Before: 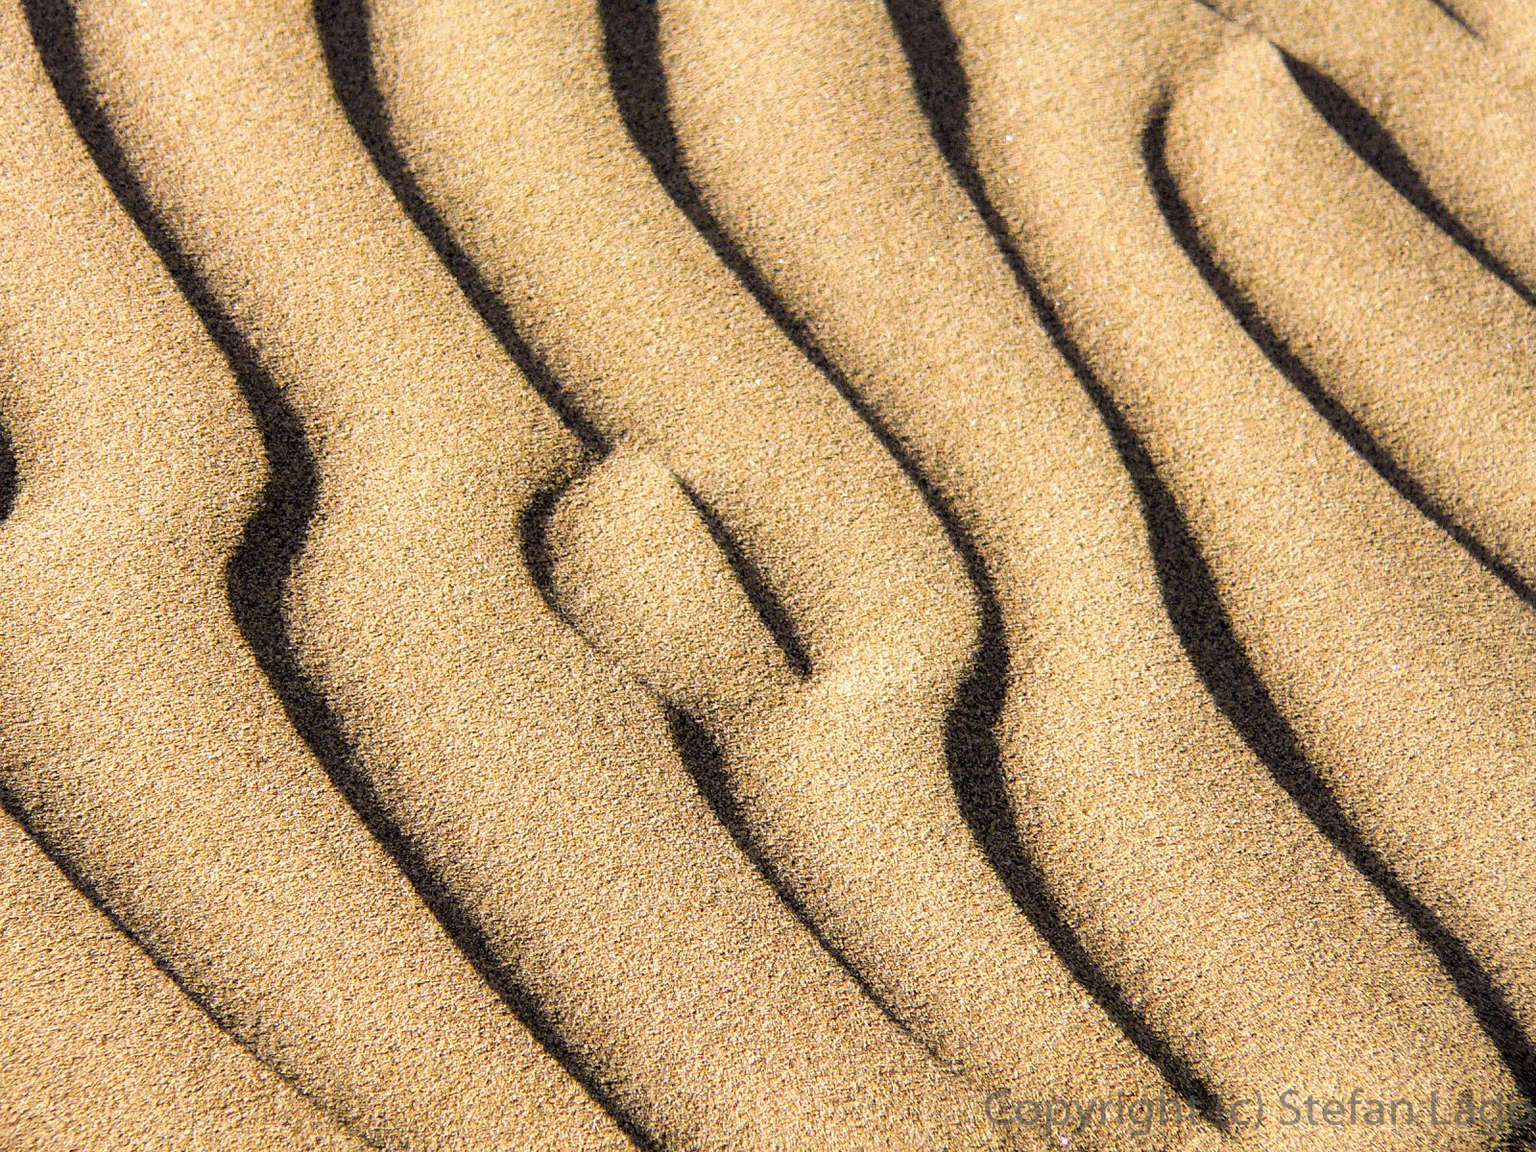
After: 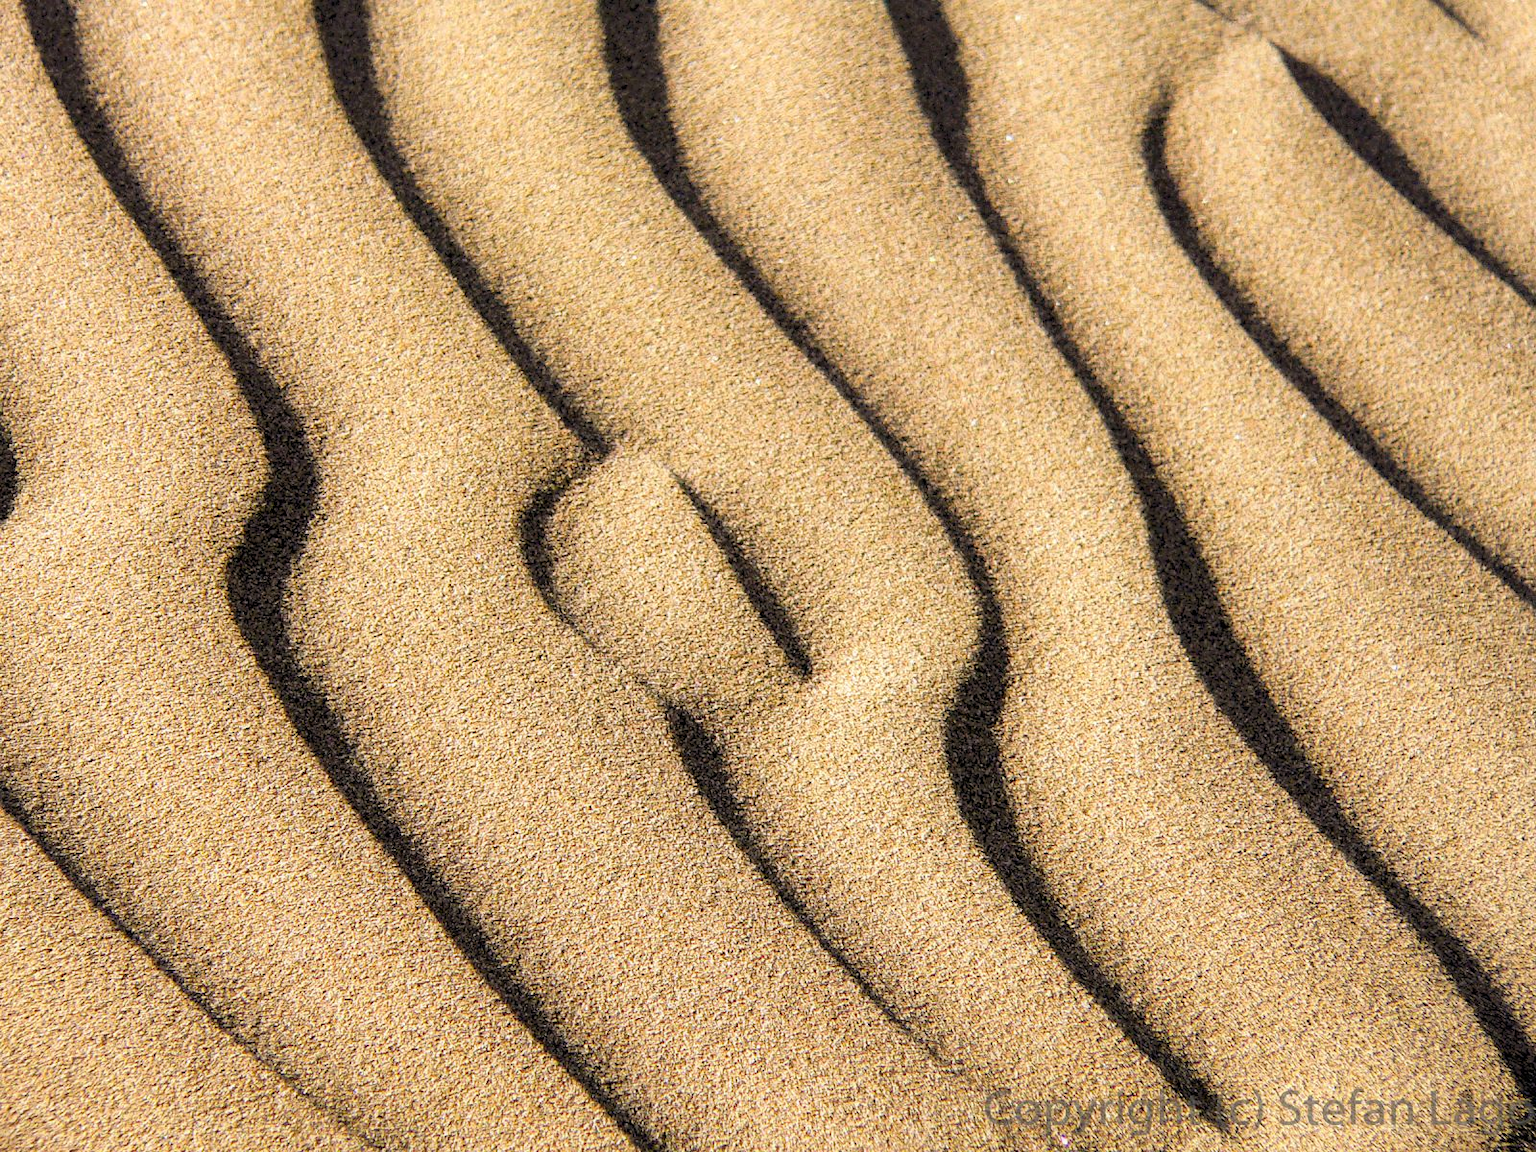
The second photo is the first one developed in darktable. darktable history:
tone equalizer: -8 EV -1.87 EV, -7 EV -1.19 EV, -6 EV -1.59 EV
